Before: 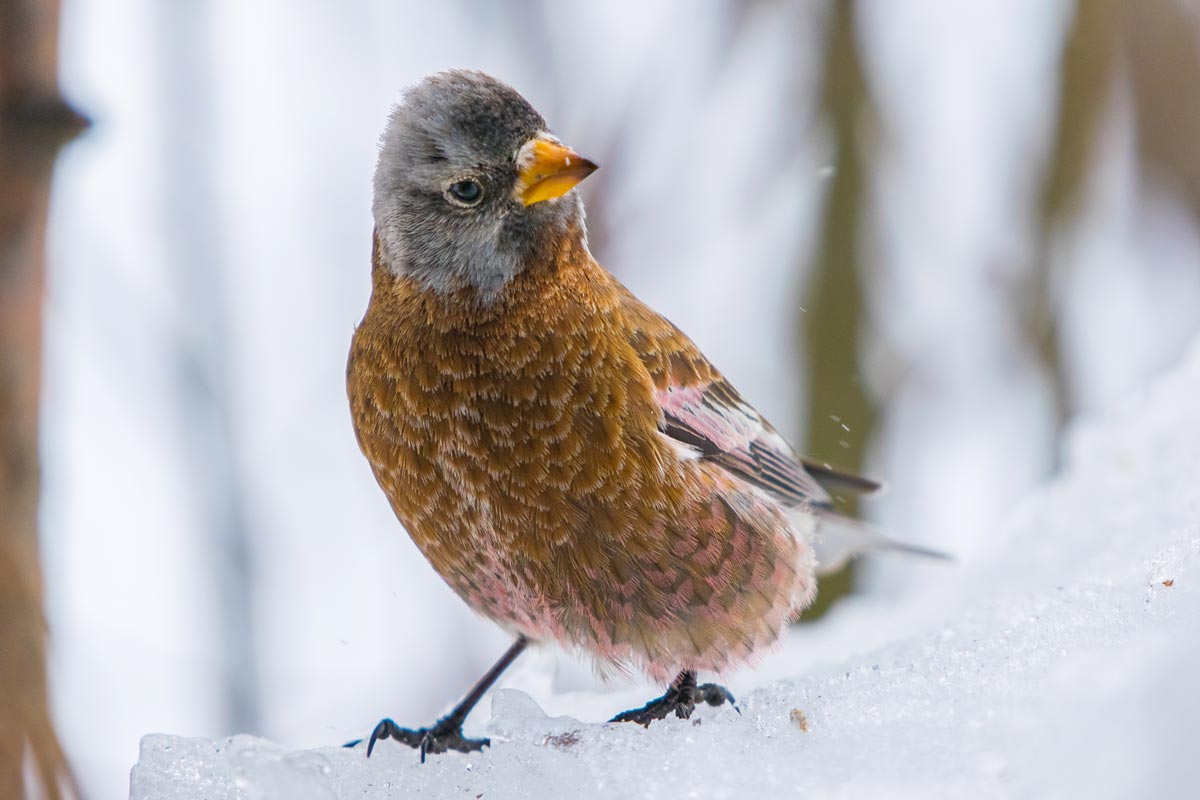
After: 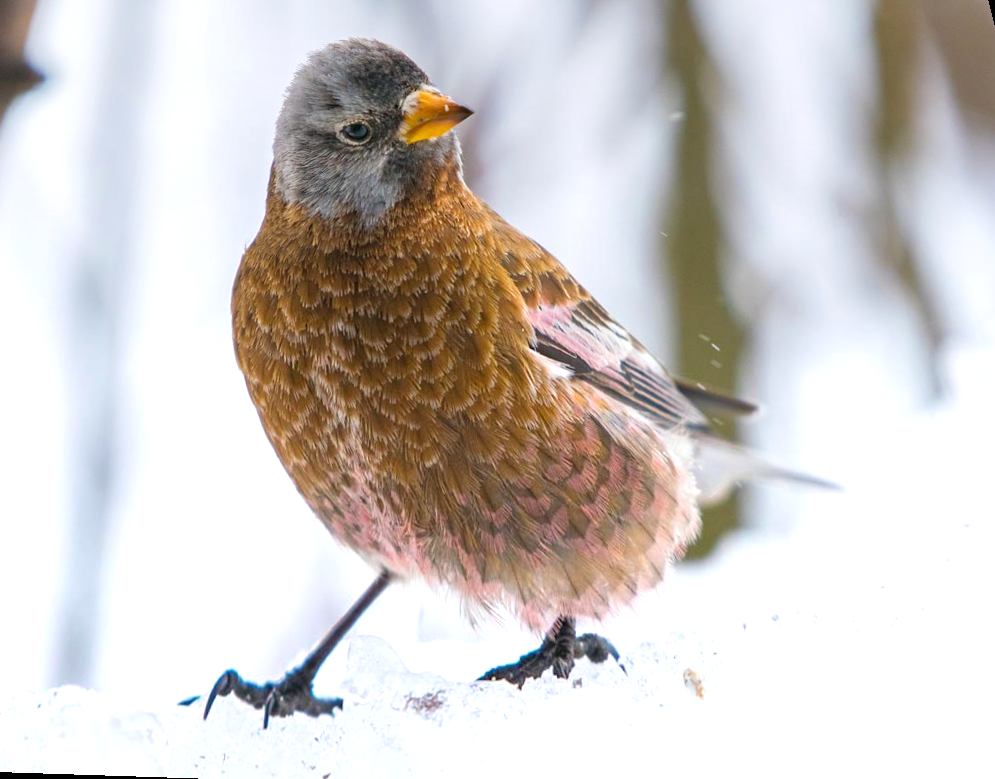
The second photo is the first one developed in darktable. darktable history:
graduated density: on, module defaults
exposure: black level correction 0, exposure 0.7 EV, compensate exposure bias true, compensate highlight preservation false
rotate and perspective: rotation 0.72°, lens shift (vertical) -0.352, lens shift (horizontal) -0.051, crop left 0.152, crop right 0.859, crop top 0.019, crop bottom 0.964
